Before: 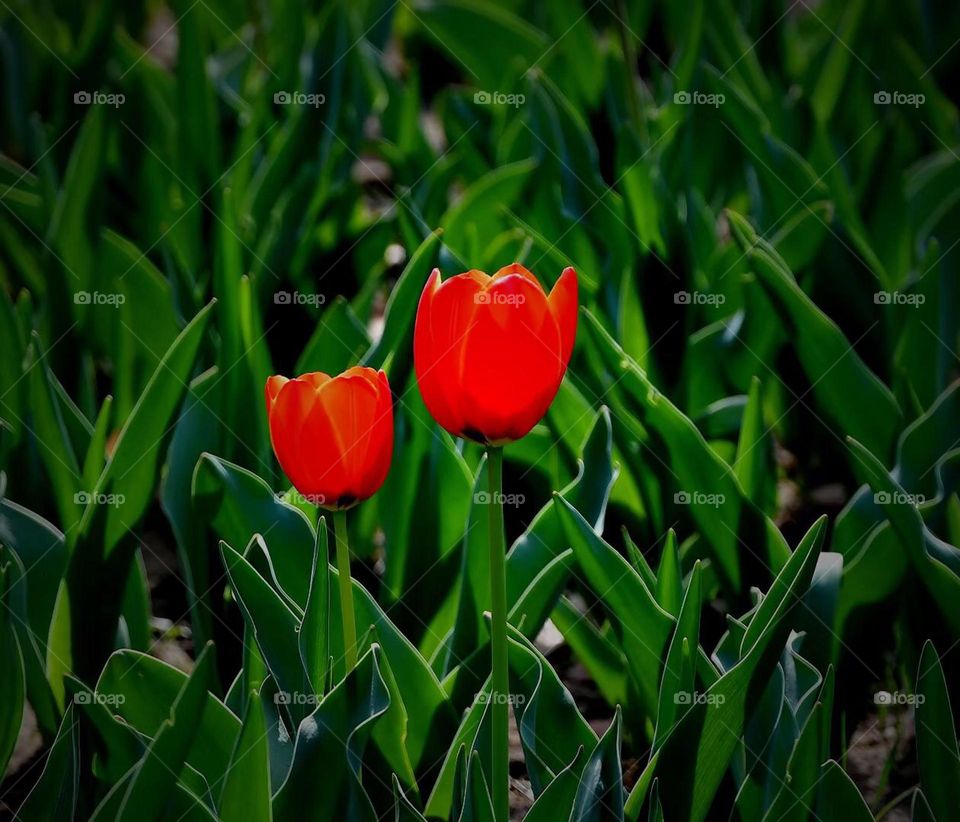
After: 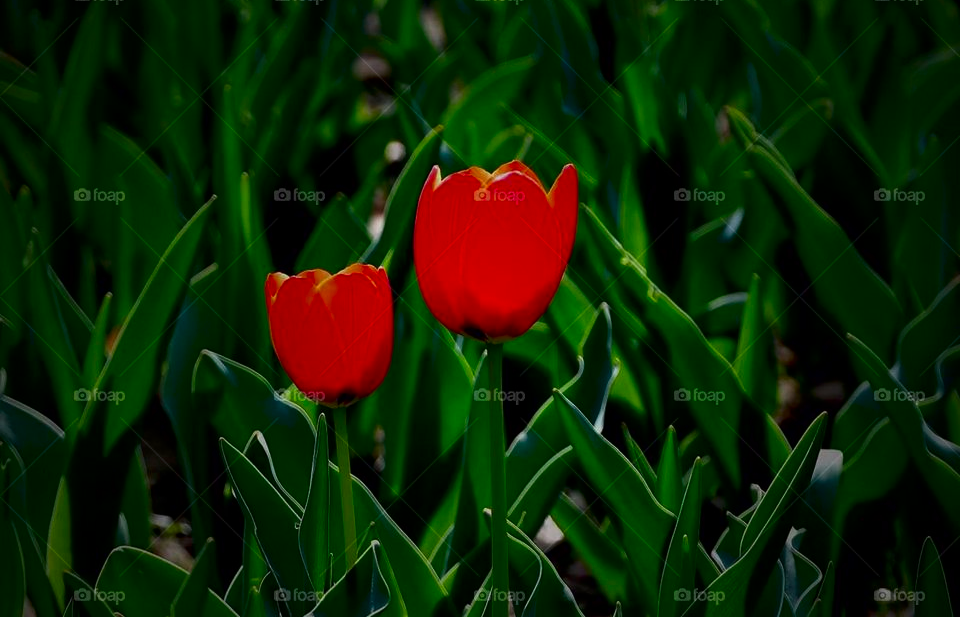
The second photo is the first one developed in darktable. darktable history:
contrast brightness saturation: brightness -0.203, saturation 0.082
crop and rotate: top 12.571%, bottom 12.303%
